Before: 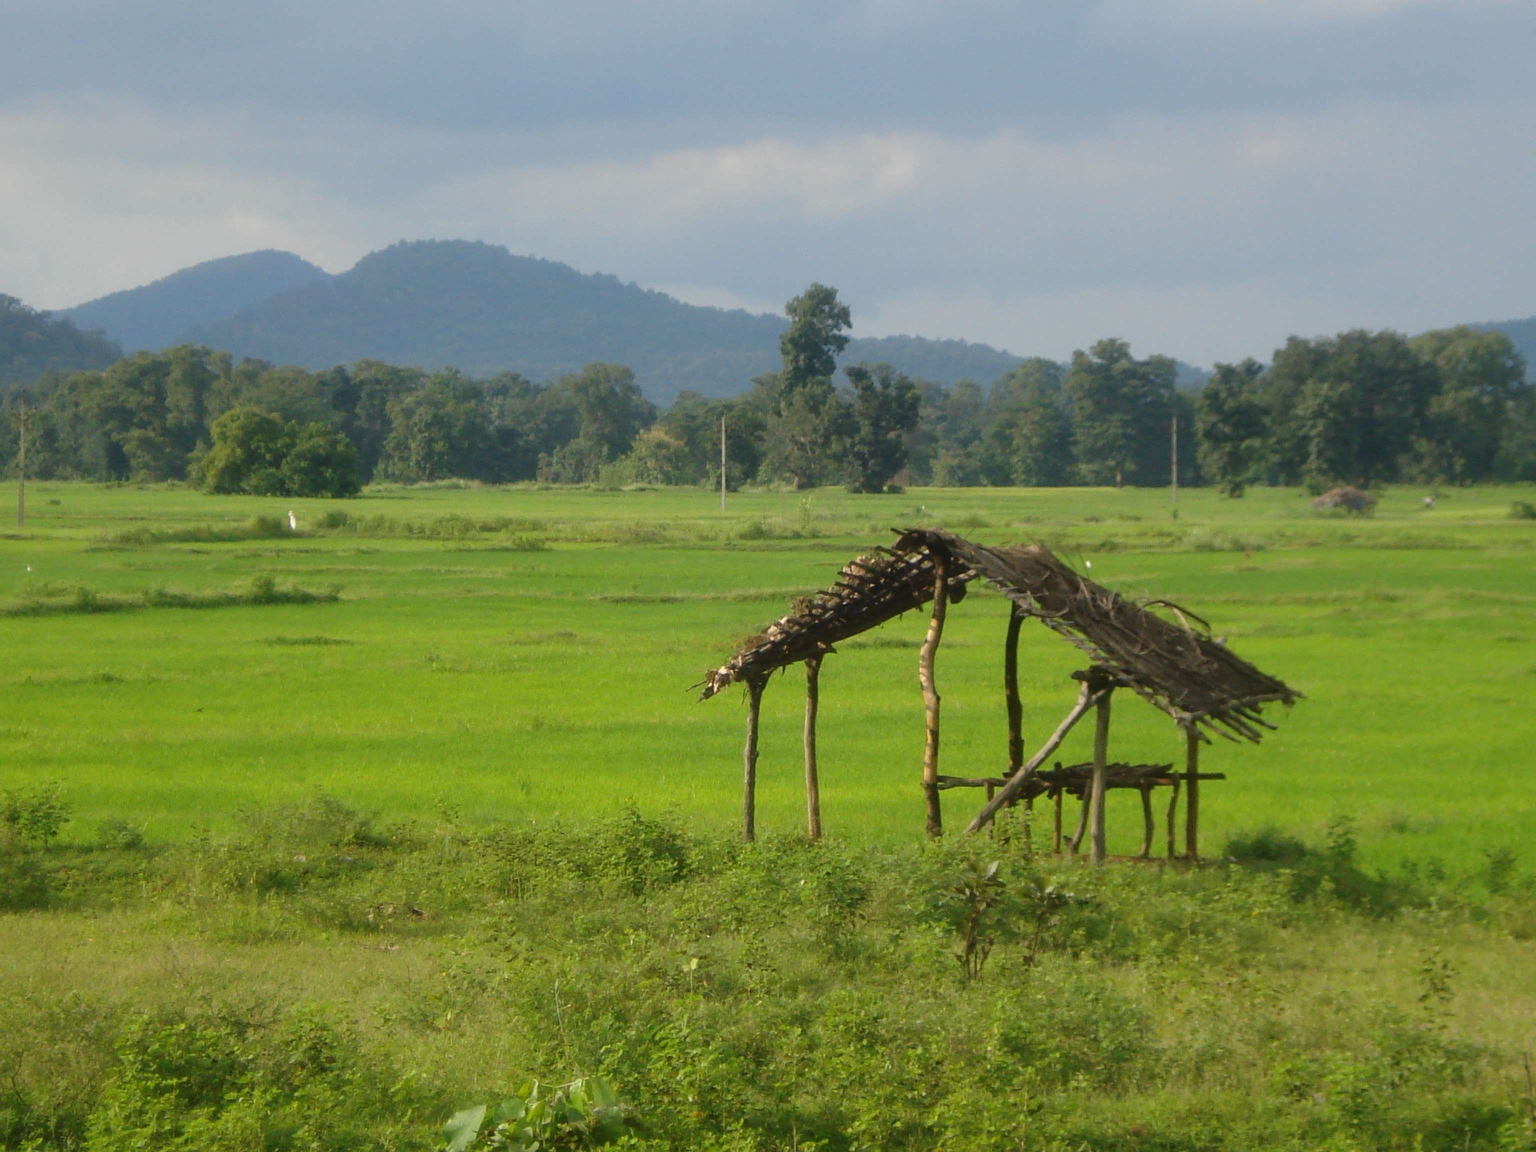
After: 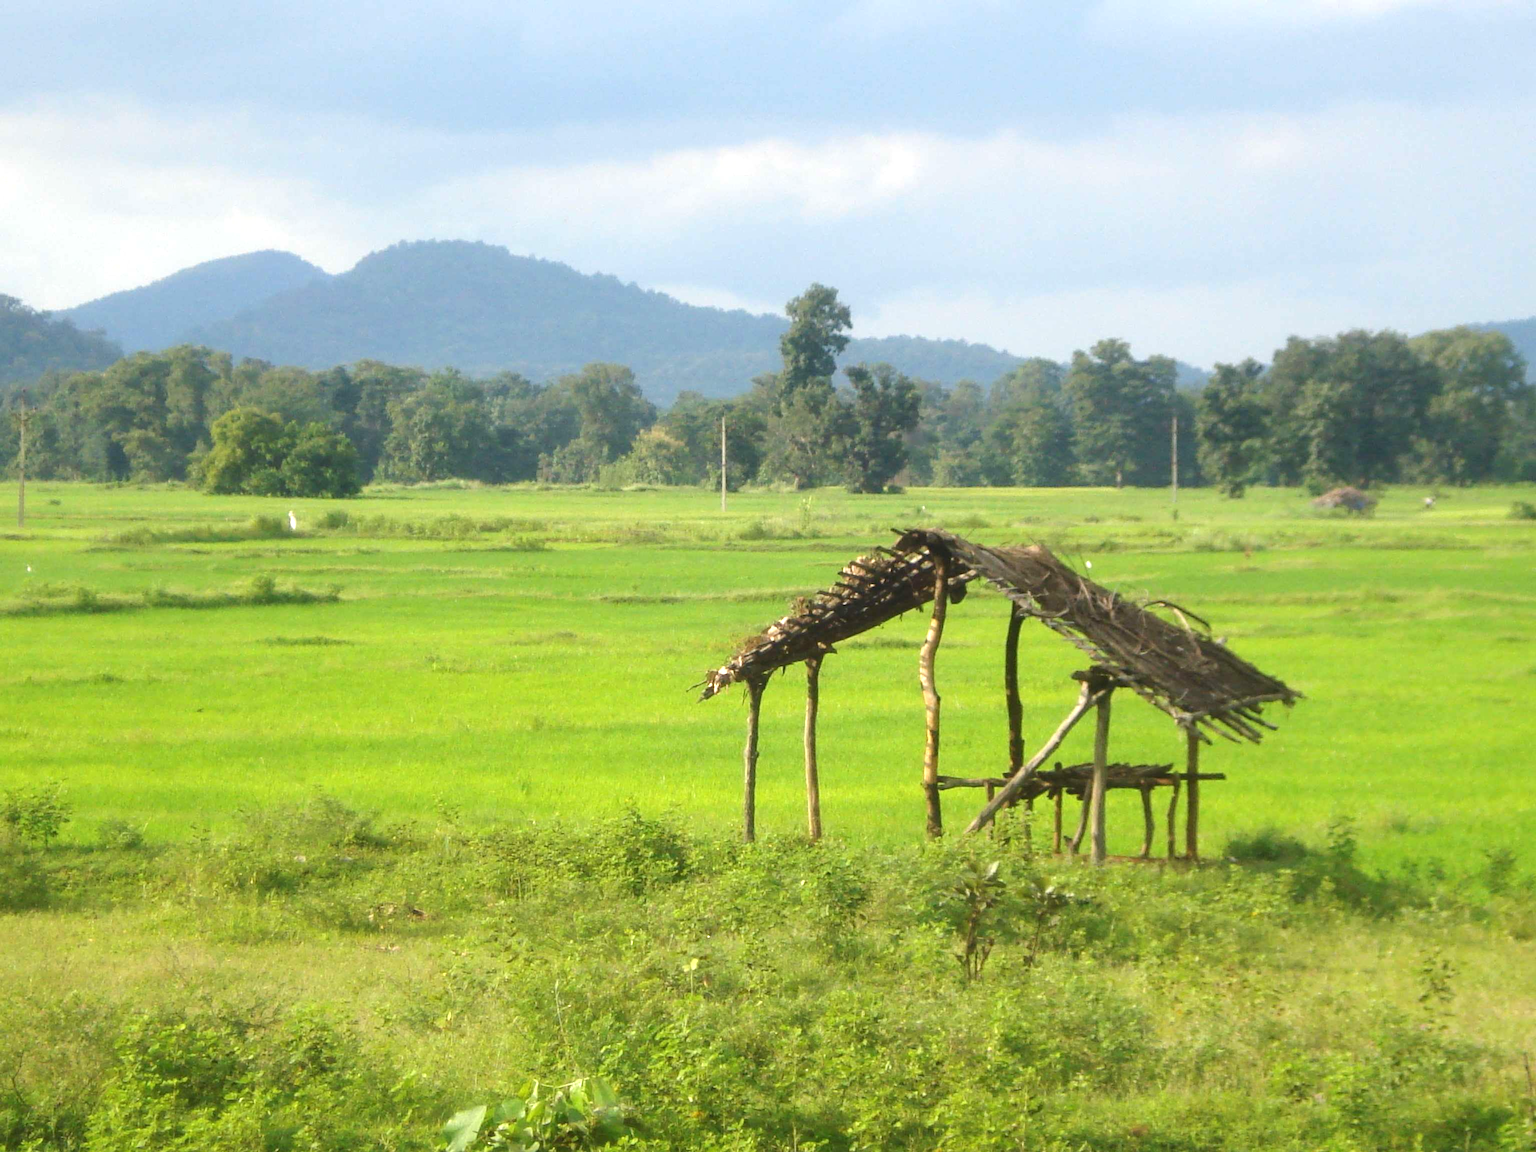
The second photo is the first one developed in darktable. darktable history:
exposure: exposure 0.95 EV, compensate highlight preservation false
shadows and highlights: shadows 12, white point adjustment 1.2, highlights -0.36, soften with gaussian
